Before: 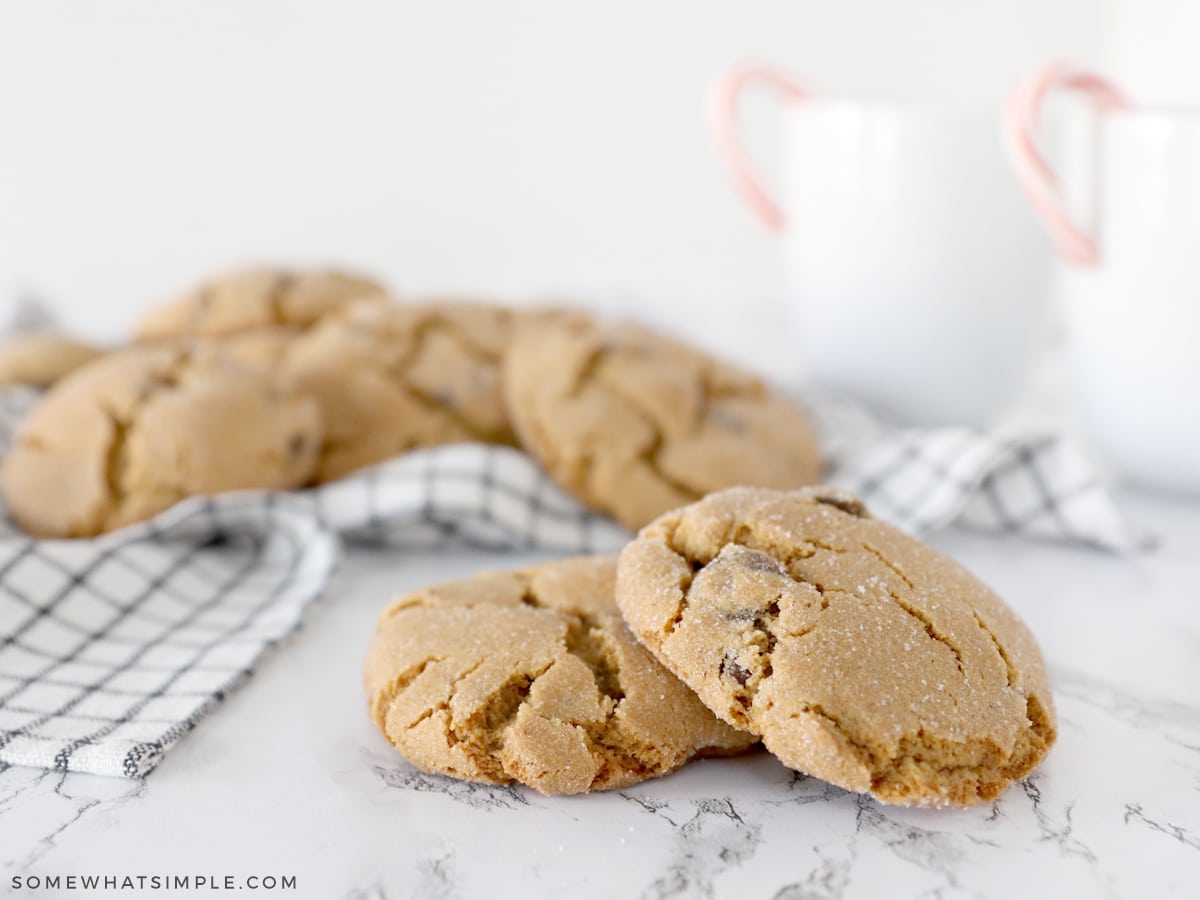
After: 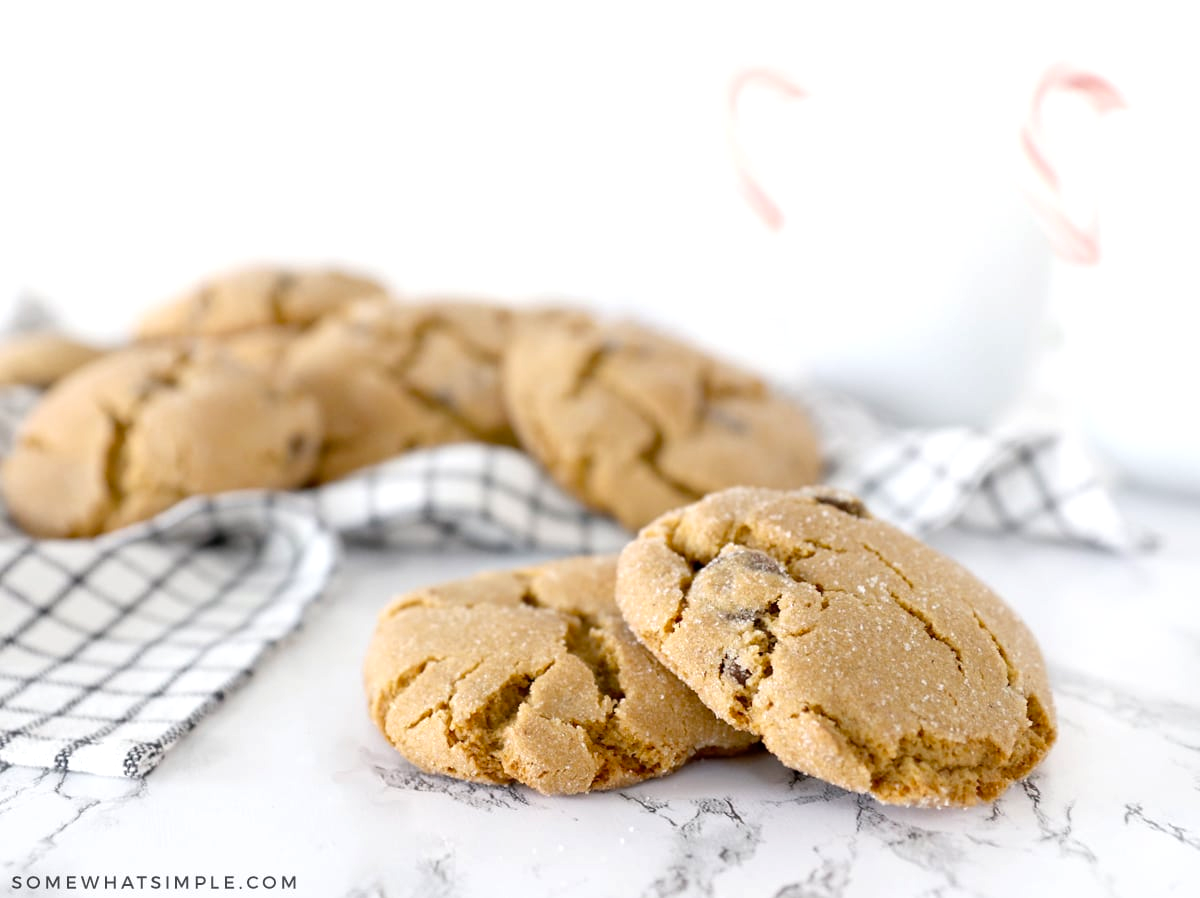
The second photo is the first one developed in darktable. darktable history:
crop: top 0.05%, bottom 0.098%
white balance: emerald 1
color balance rgb: linear chroma grading › global chroma 10%, global vibrance 10%, contrast 15%, saturation formula JzAzBz (2021)
